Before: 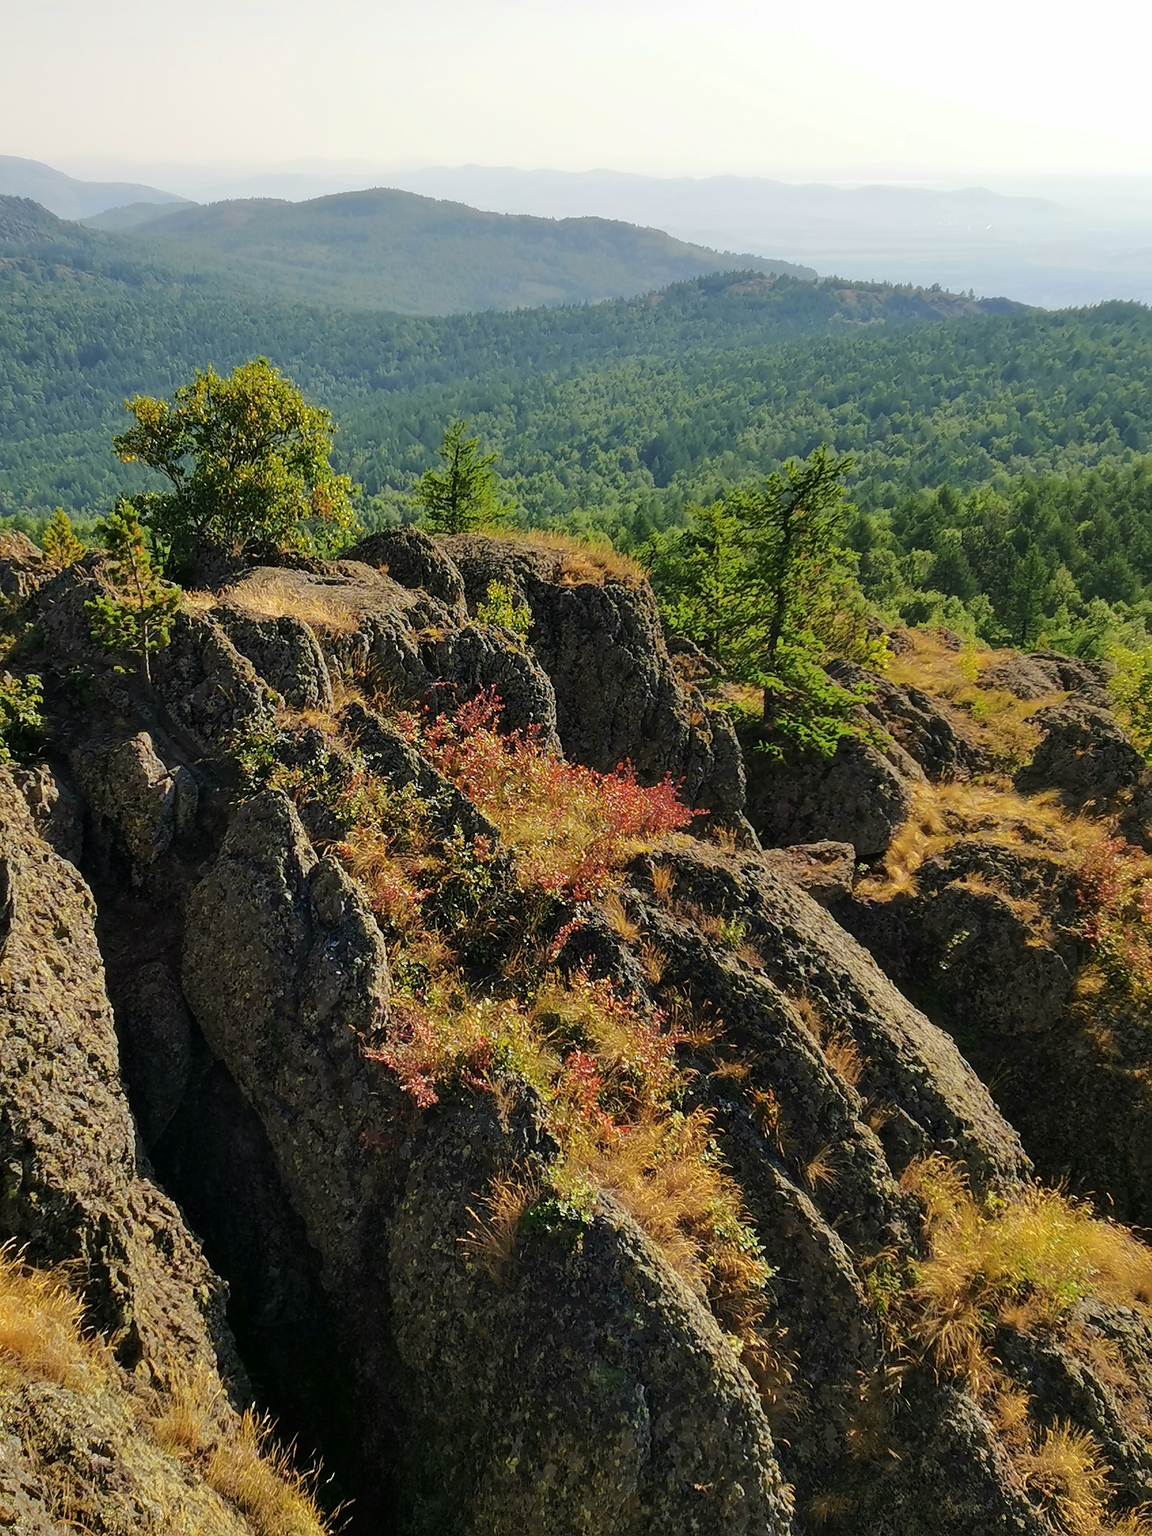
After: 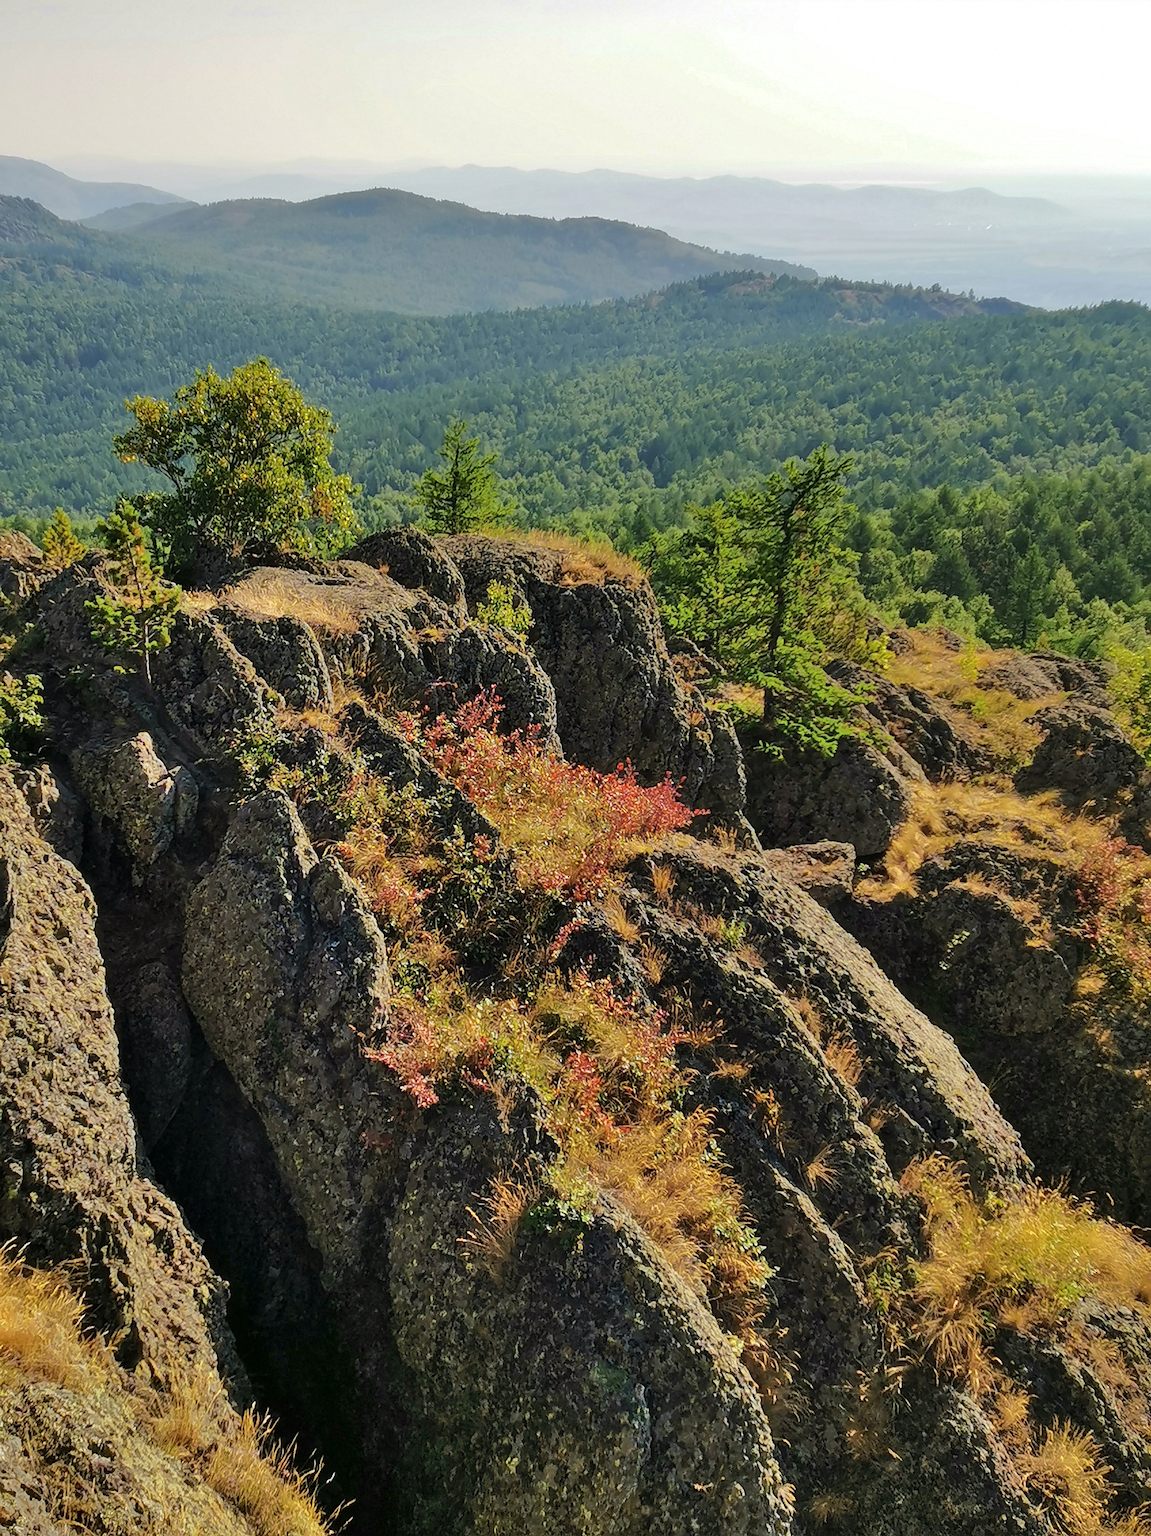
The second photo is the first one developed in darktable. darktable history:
shadows and highlights: low approximation 0.01, soften with gaussian
tone equalizer: edges refinement/feathering 500, mask exposure compensation -1.57 EV, preserve details no
